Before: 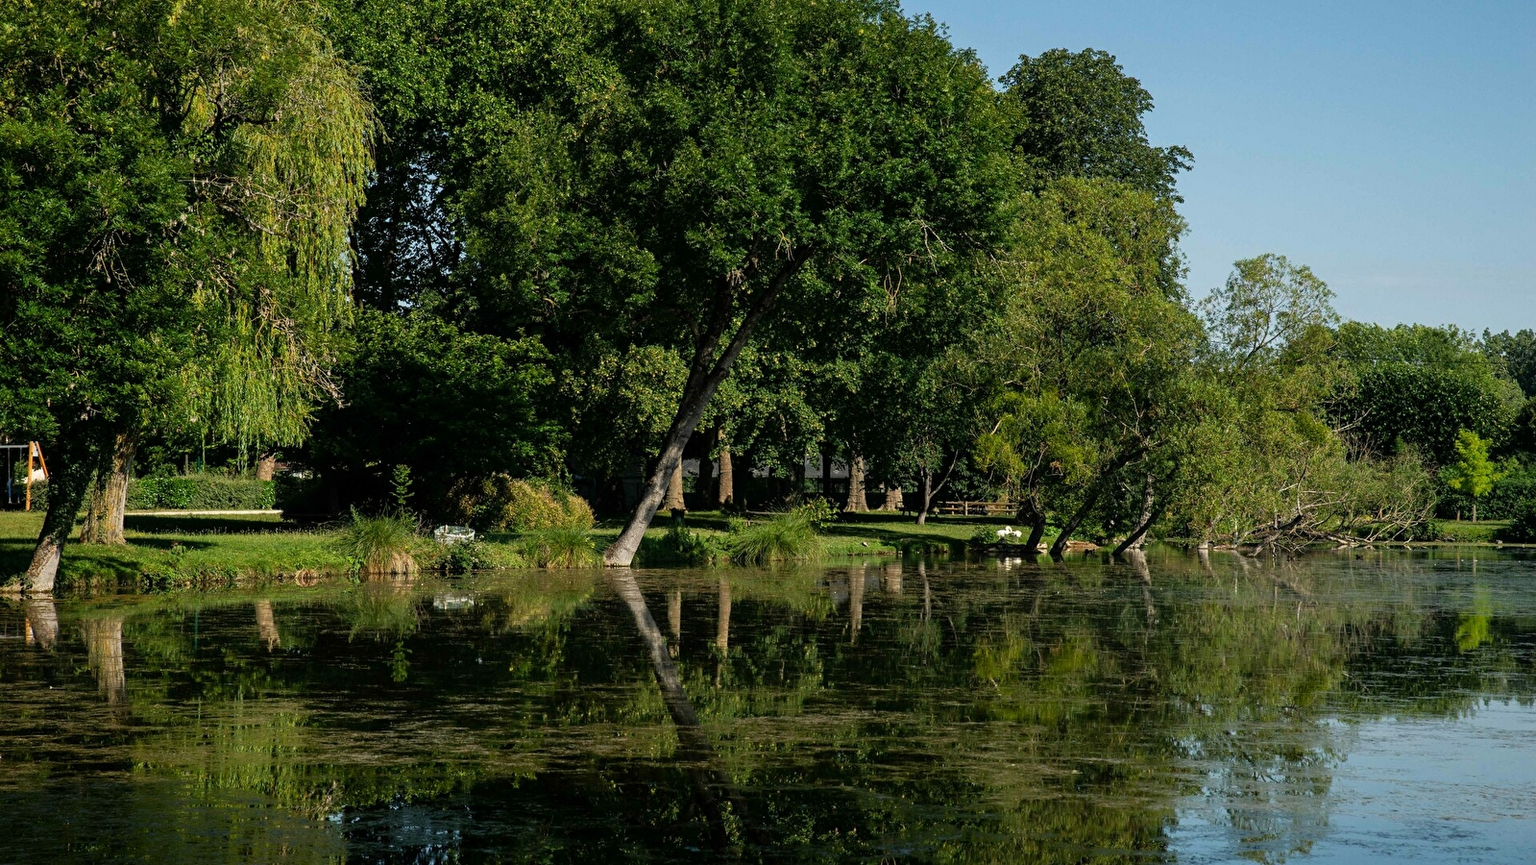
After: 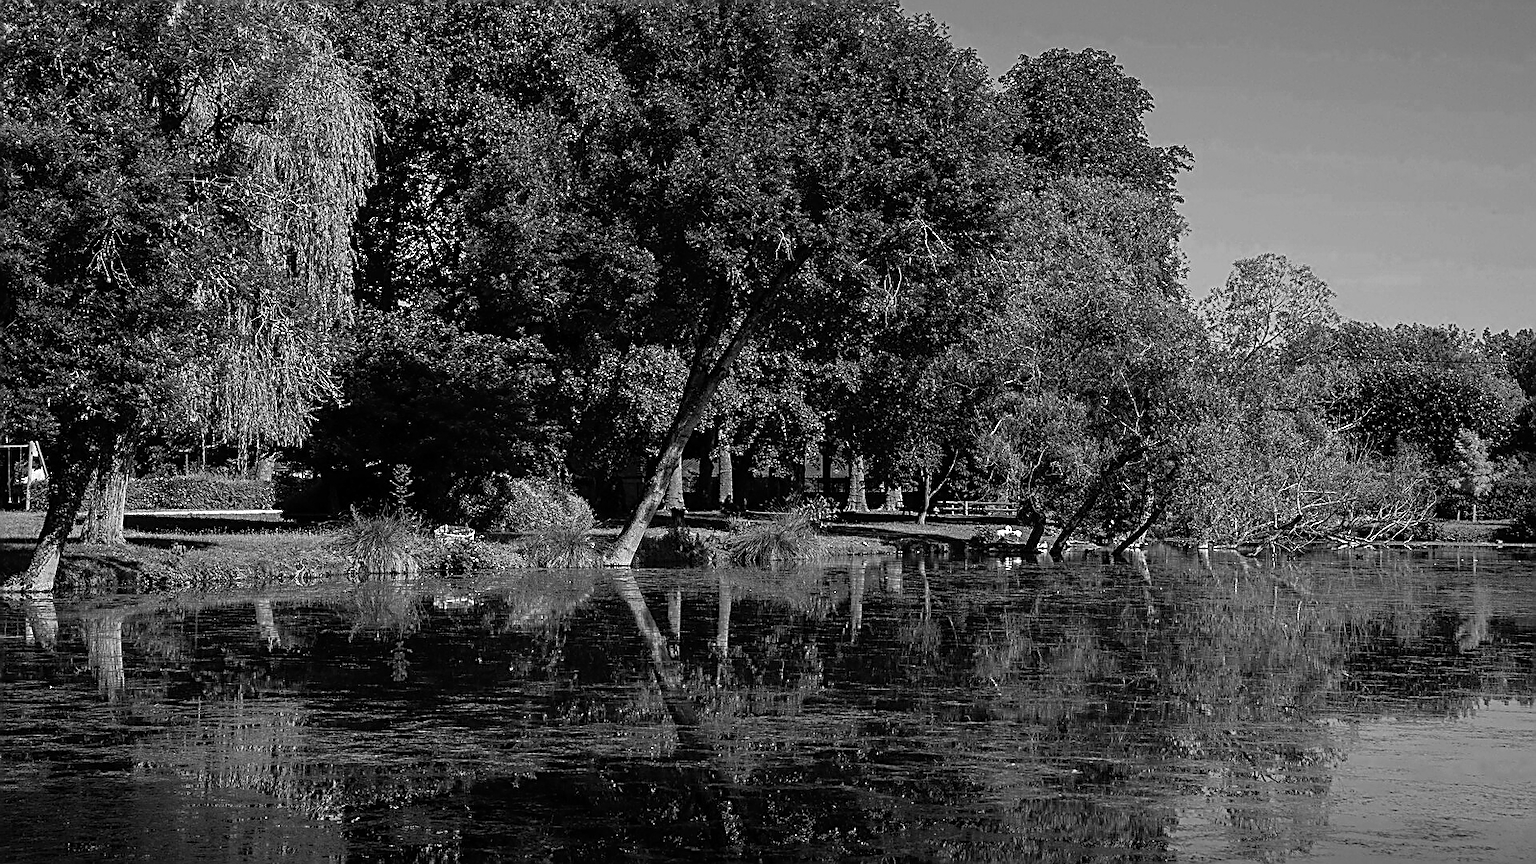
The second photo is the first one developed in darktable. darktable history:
color zones: curves: ch0 [(0.002, 0.593) (0.143, 0.417) (0.285, 0.541) (0.455, 0.289) (0.608, 0.327) (0.727, 0.283) (0.869, 0.571) (1, 0.603)]; ch1 [(0, 0) (0.143, 0) (0.286, 0) (0.429, 0) (0.571, 0) (0.714, 0) (0.857, 0)]
sharpen: radius 1.4, amount 1.25, threshold 0.7
